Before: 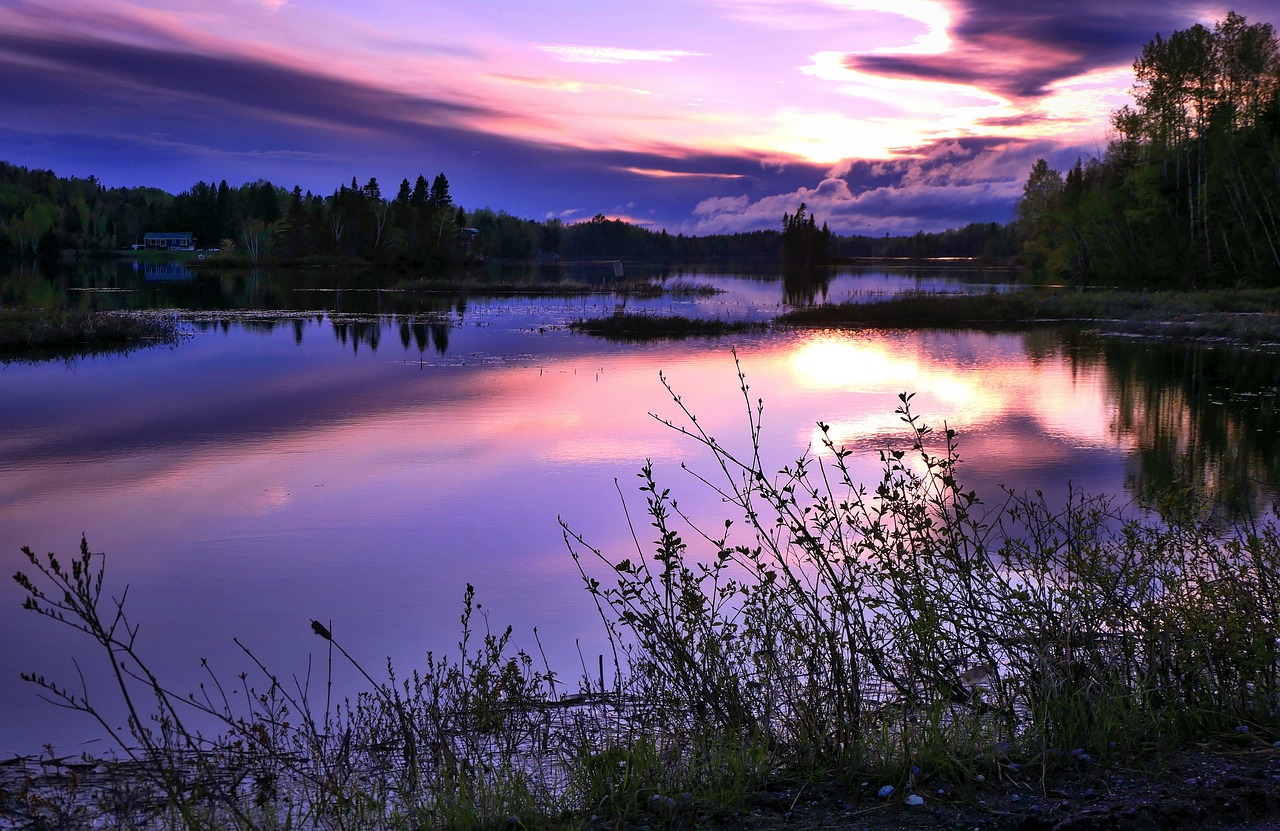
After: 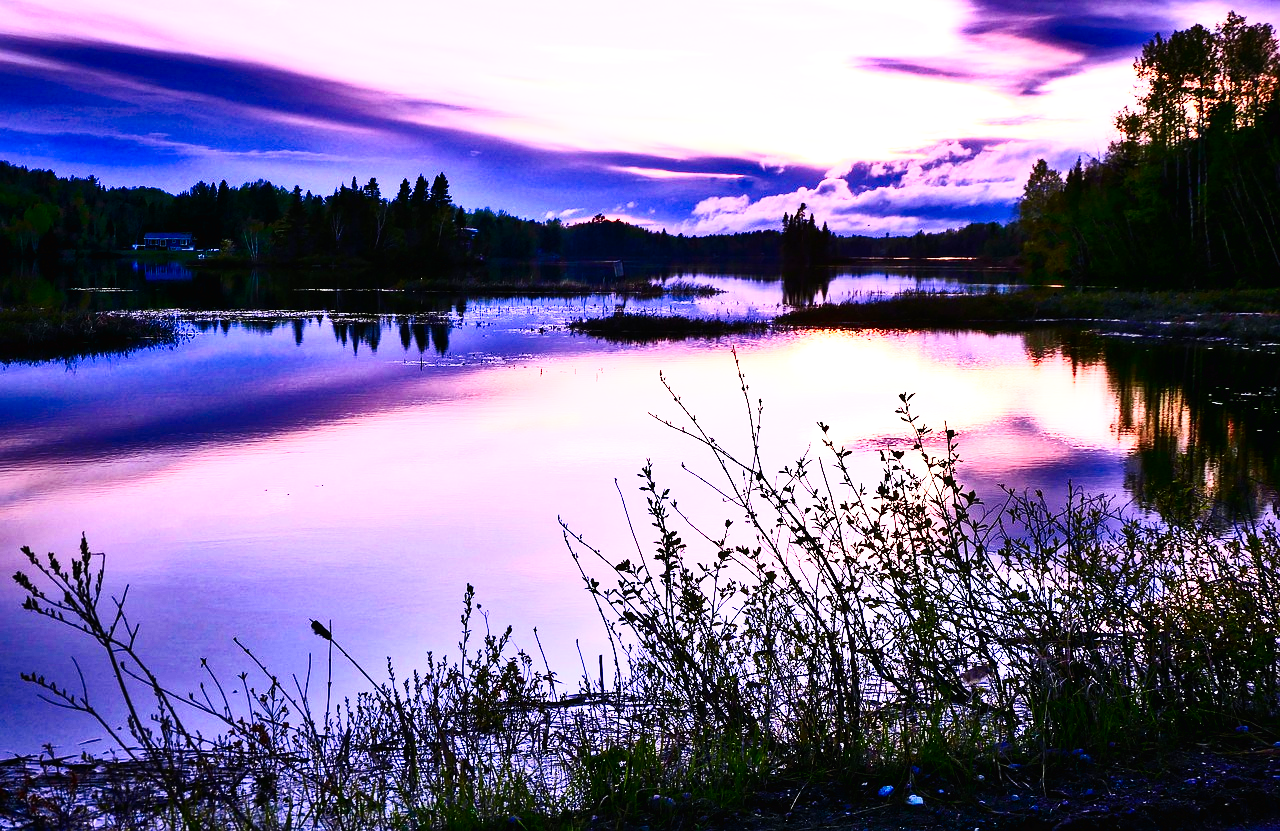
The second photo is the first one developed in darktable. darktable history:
base curve: curves: ch0 [(0, 0.003) (0.001, 0.002) (0.006, 0.004) (0.02, 0.022) (0.048, 0.086) (0.094, 0.234) (0.162, 0.431) (0.258, 0.629) (0.385, 0.8) (0.548, 0.918) (0.751, 0.988) (1, 1)], preserve colors none
contrast brightness saturation: contrast 0.411, brightness 0.097, saturation 0.208
